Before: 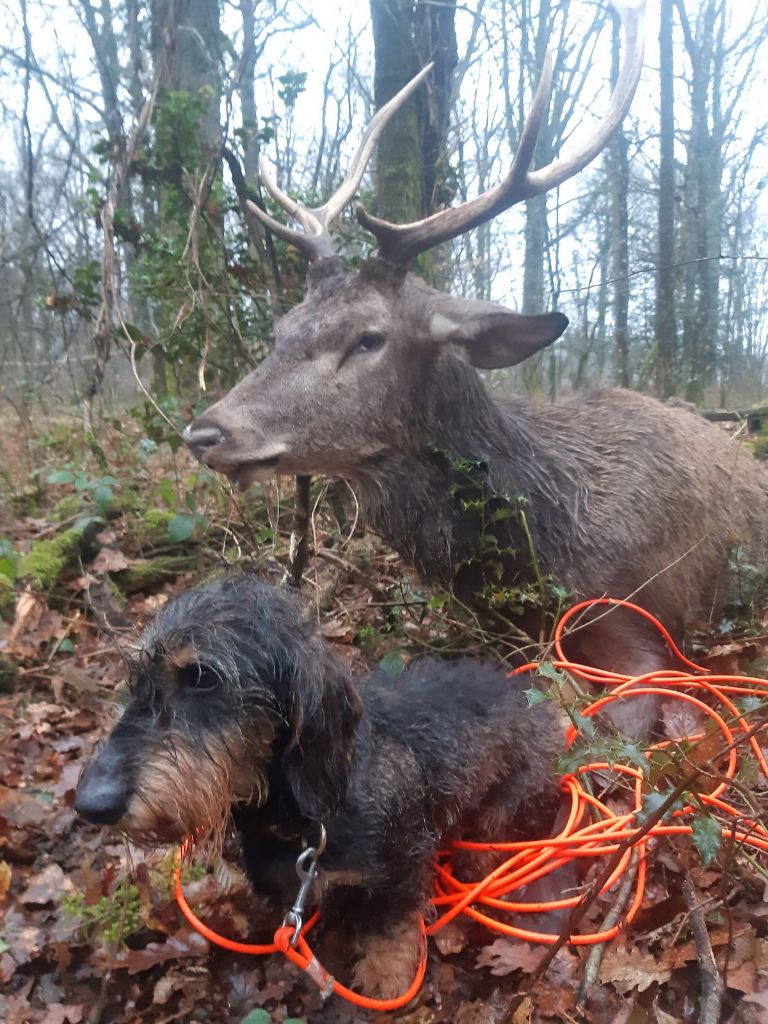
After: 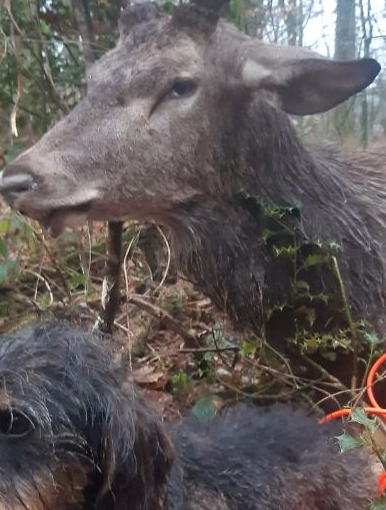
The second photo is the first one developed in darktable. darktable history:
crop: left 24.588%, top 24.892%, right 25.033%, bottom 25.245%
